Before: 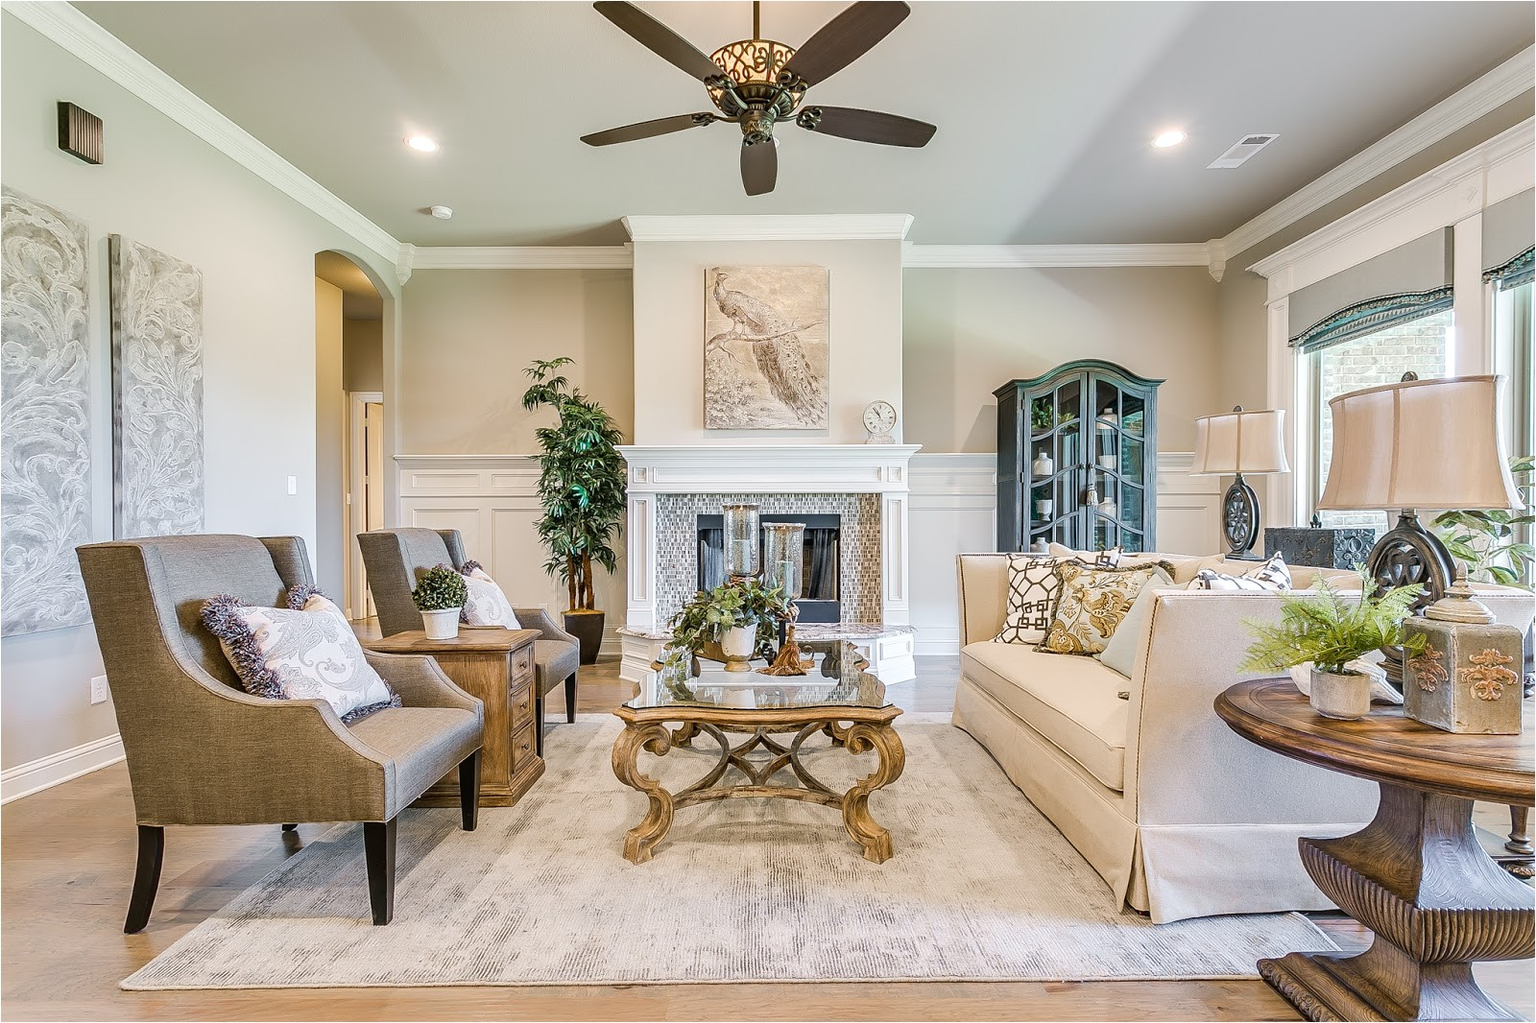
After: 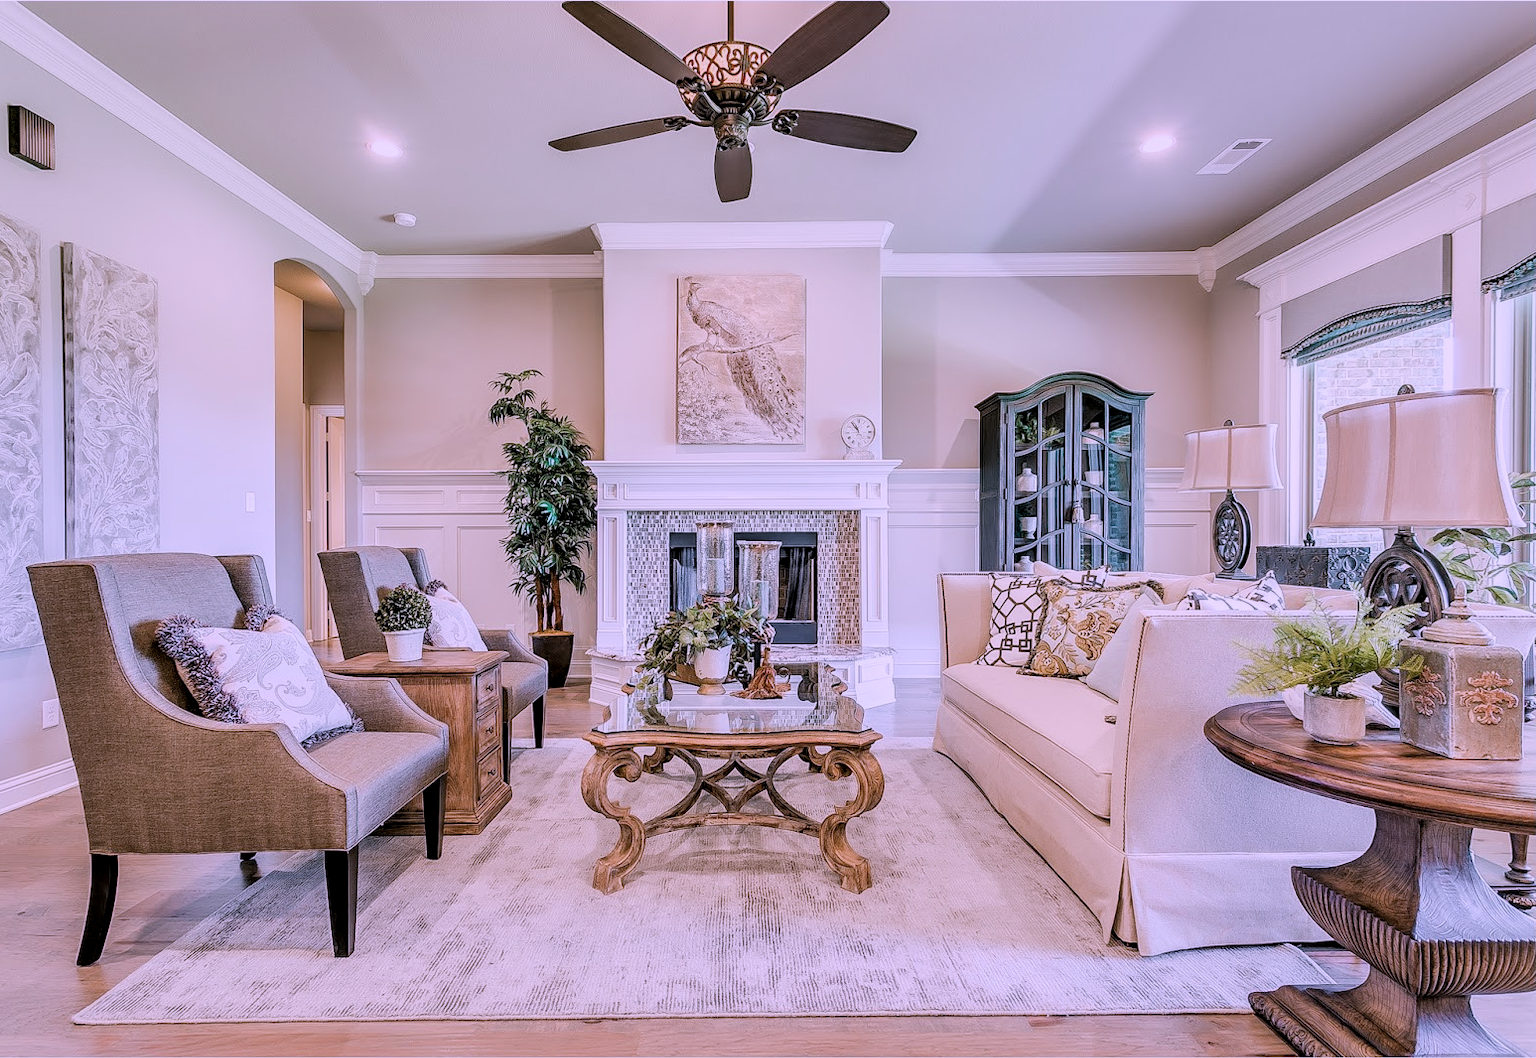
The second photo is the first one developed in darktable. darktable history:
filmic rgb: black relative exposure -7.89 EV, white relative exposure 4.15 EV, hardness 4.04, latitude 51.72%, contrast 1.01, shadows ↔ highlights balance 6.09%, iterations of high-quality reconstruction 0
local contrast: highlights 100%, shadows 102%, detail 131%, midtone range 0.2
color correction: highlights a* 15.08, highlights b* -25.77
crop and rotate: left 3.286%
